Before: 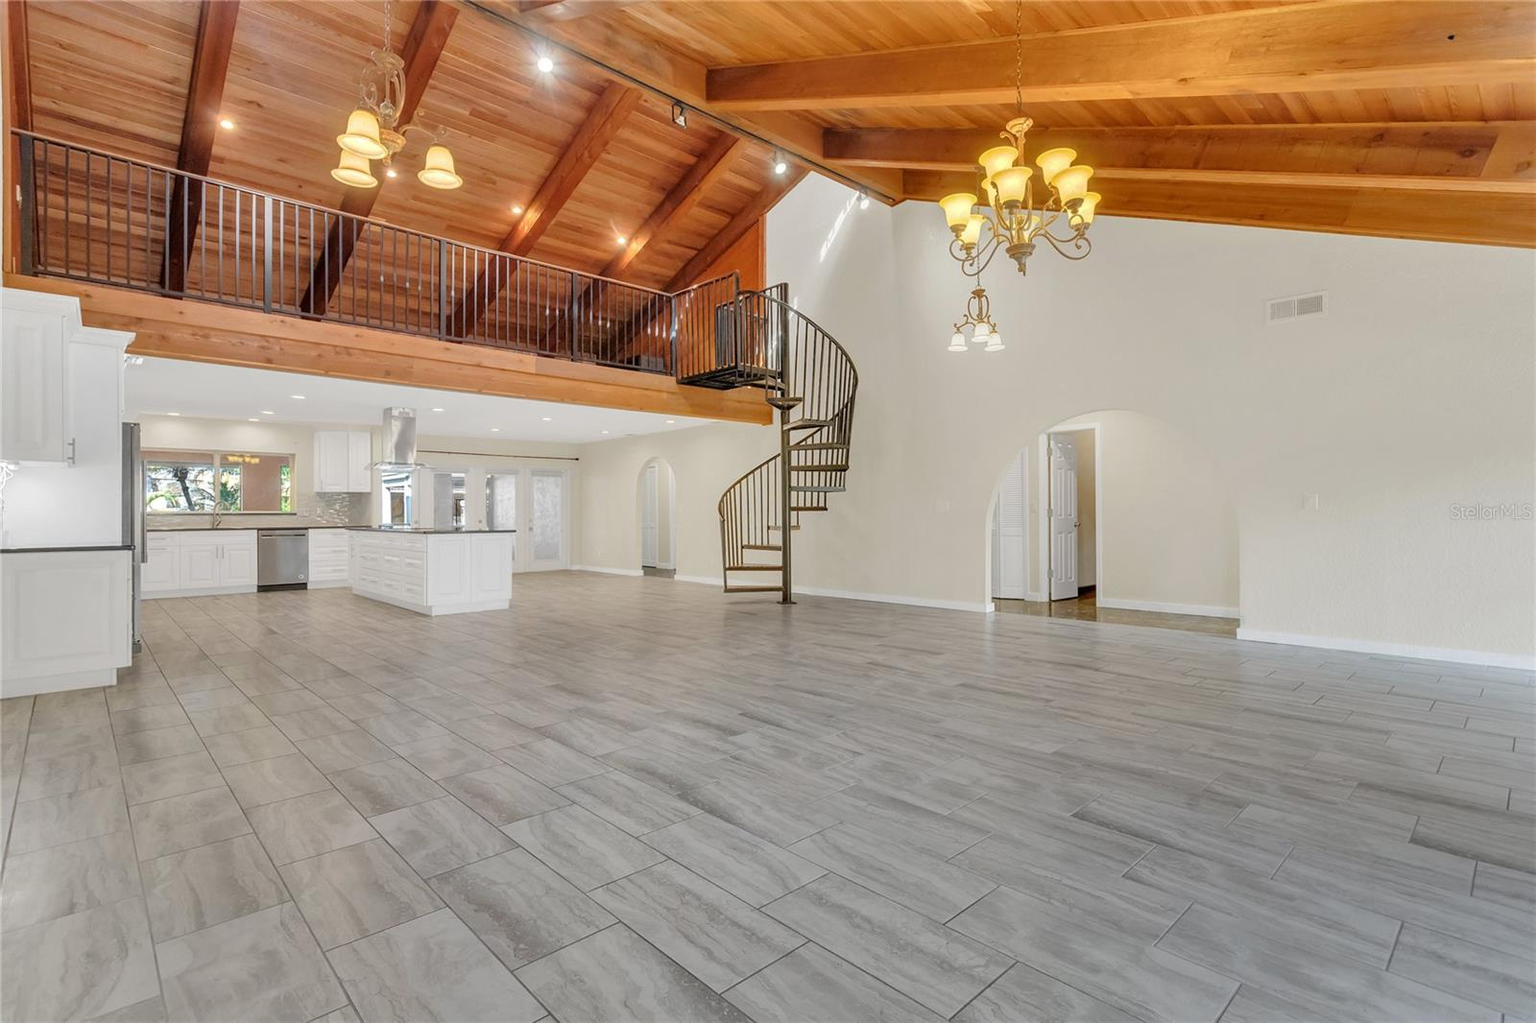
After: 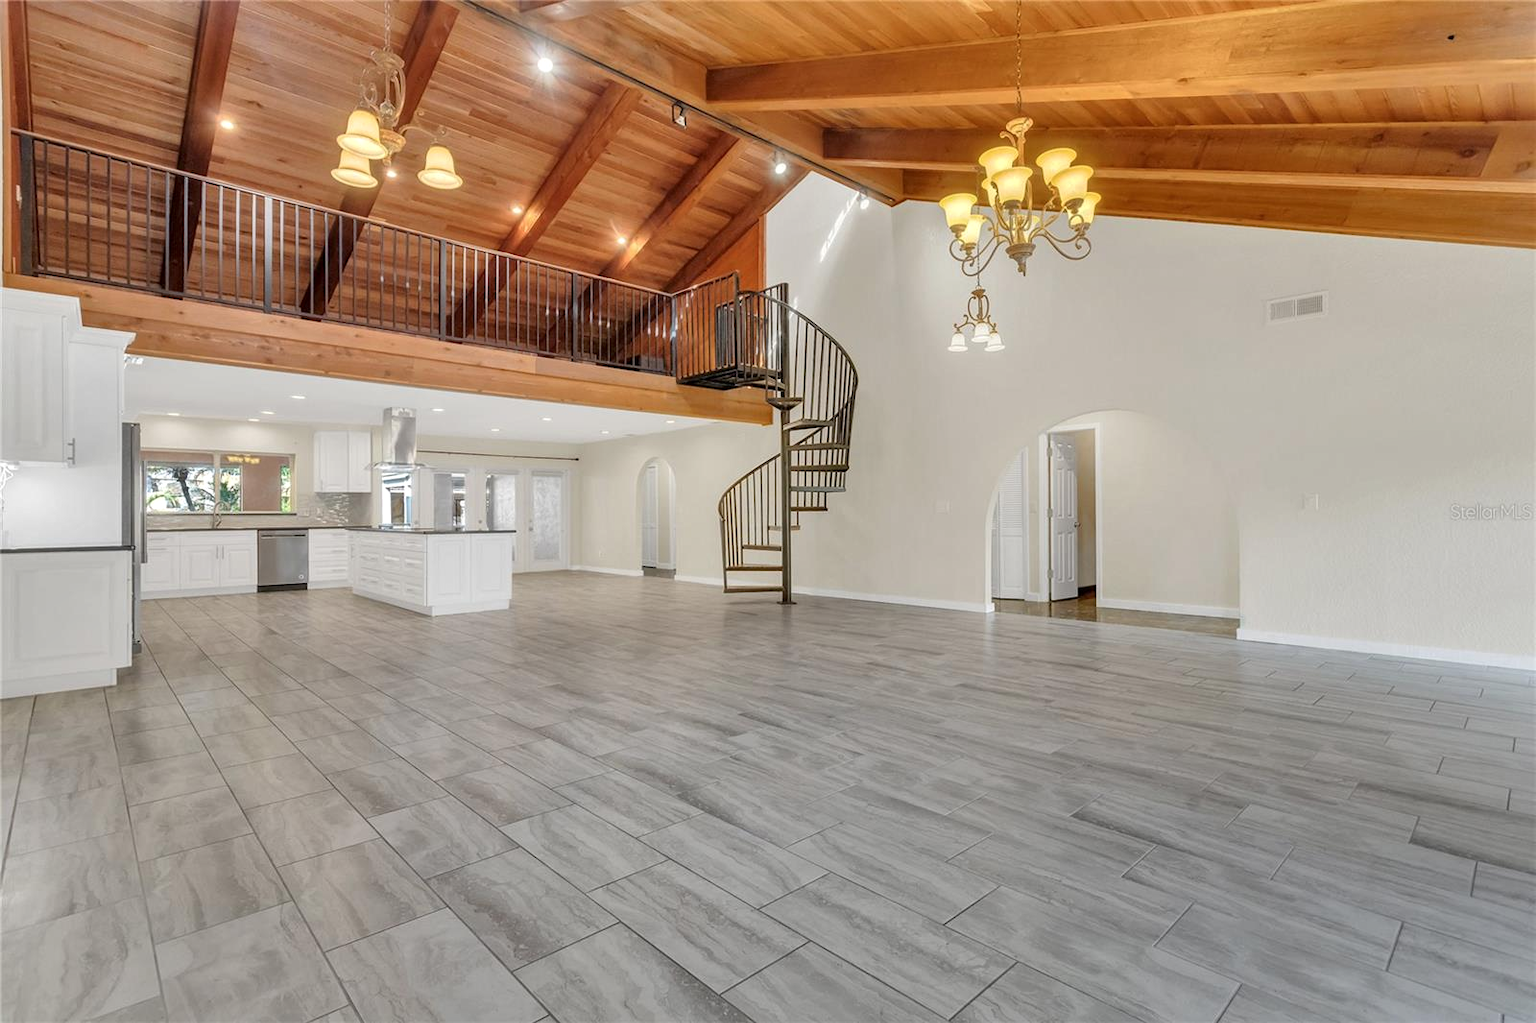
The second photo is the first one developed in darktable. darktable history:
local contrast: mode bilateral grid, contrast 20, coarseness 50, detail 119%, midtone range 0.2
contrast brightness saturation: saturation -0.056
